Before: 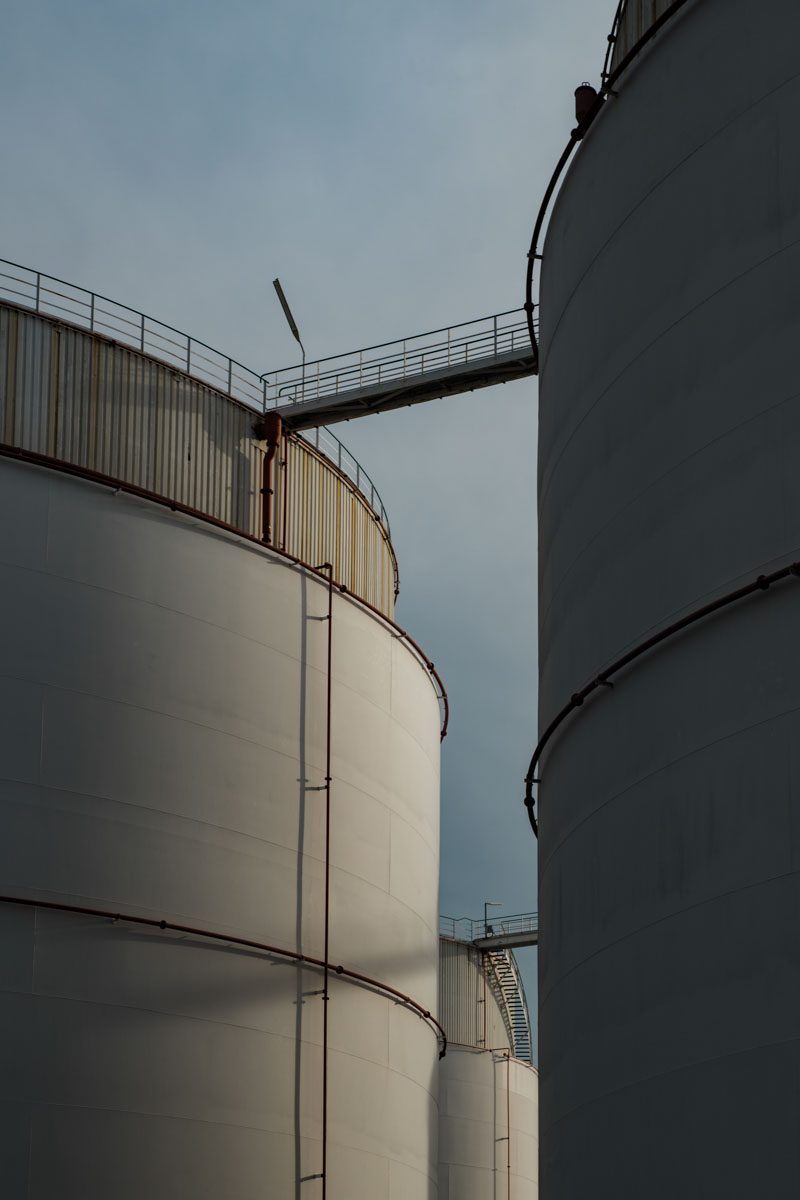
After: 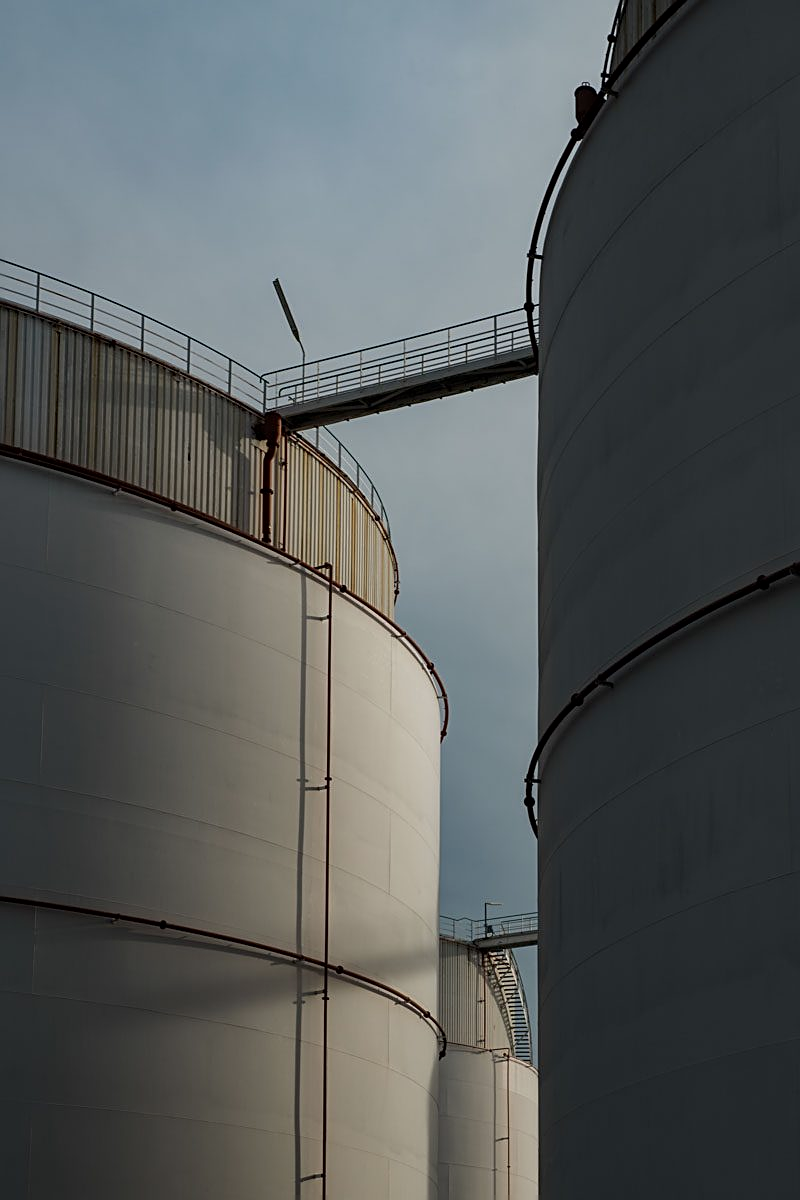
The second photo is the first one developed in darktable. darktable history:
exposure: black level correction 0.001, compensate highlight preservation false
sharpen: amount 0.467
contrast brightness saturation: saturation -0.064
